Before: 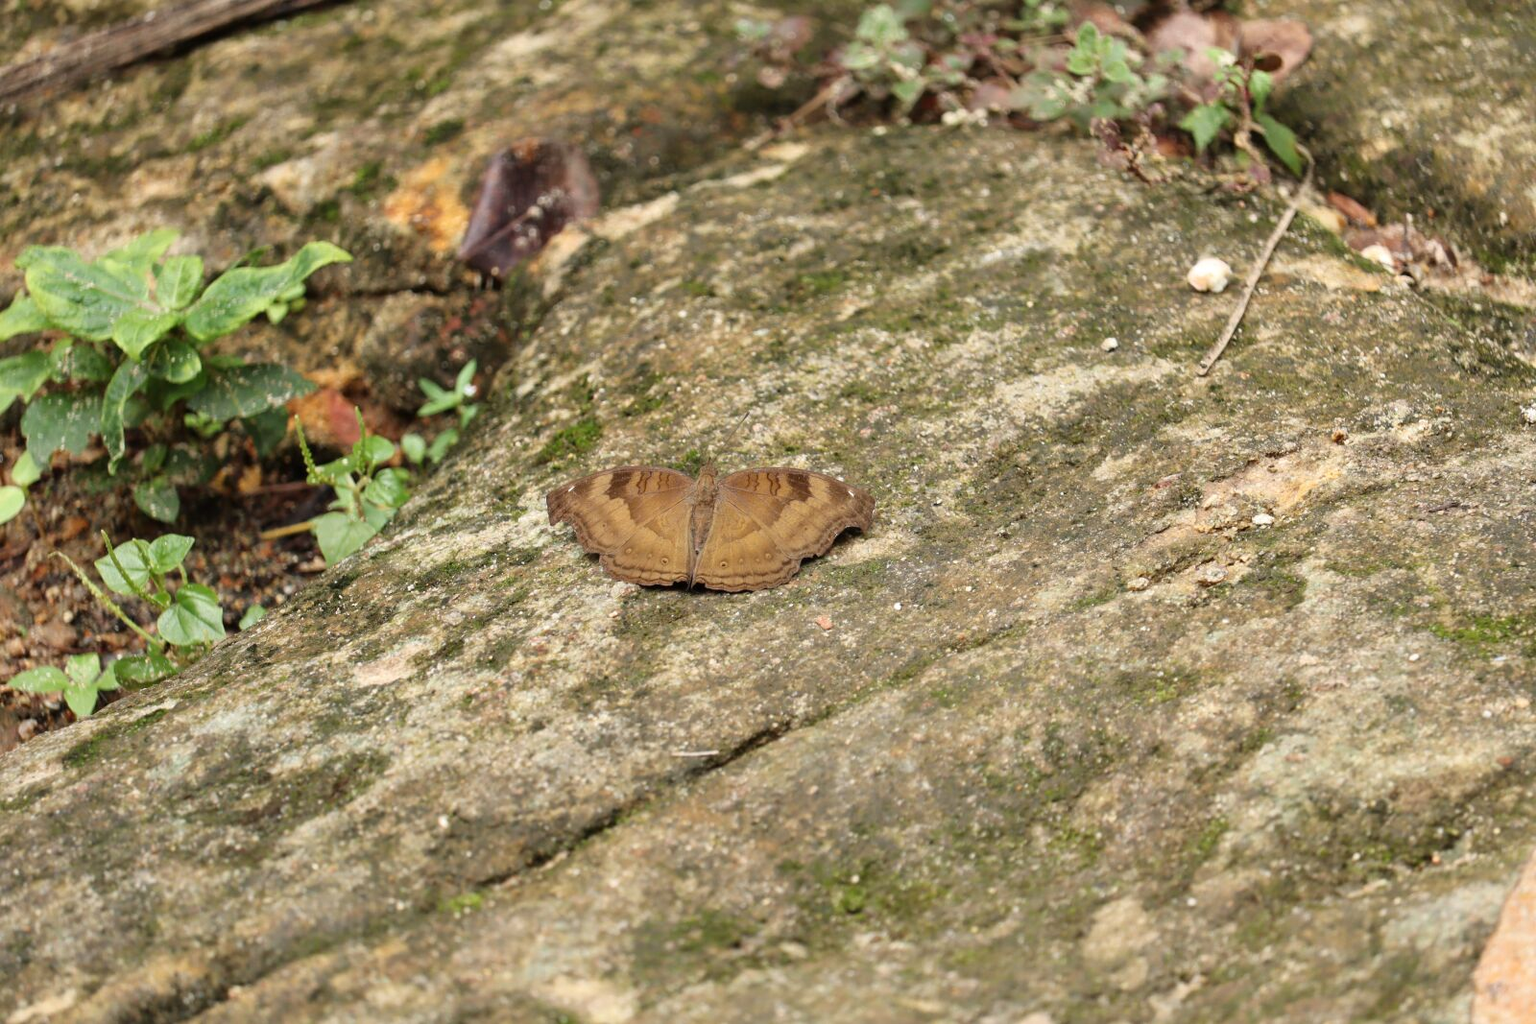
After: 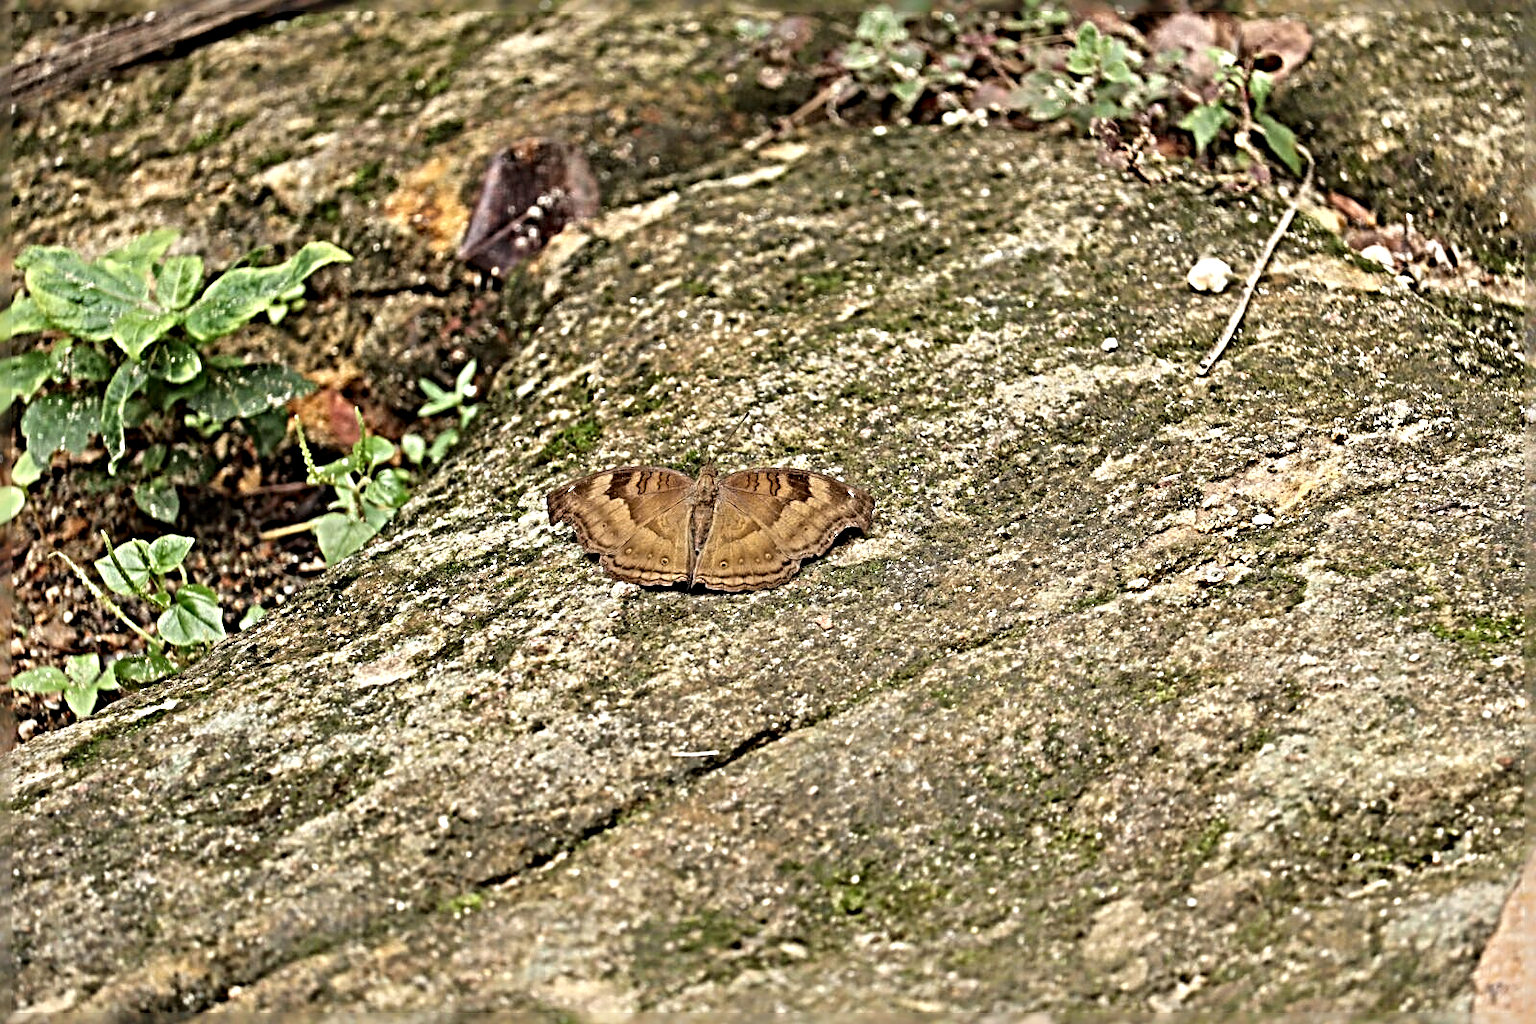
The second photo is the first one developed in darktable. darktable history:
vignetting: fall-off start 99.79%, brightness -0.453, saturation -0.305
sharpen: radius 6.252, amount 1.786, threshold 0.008
